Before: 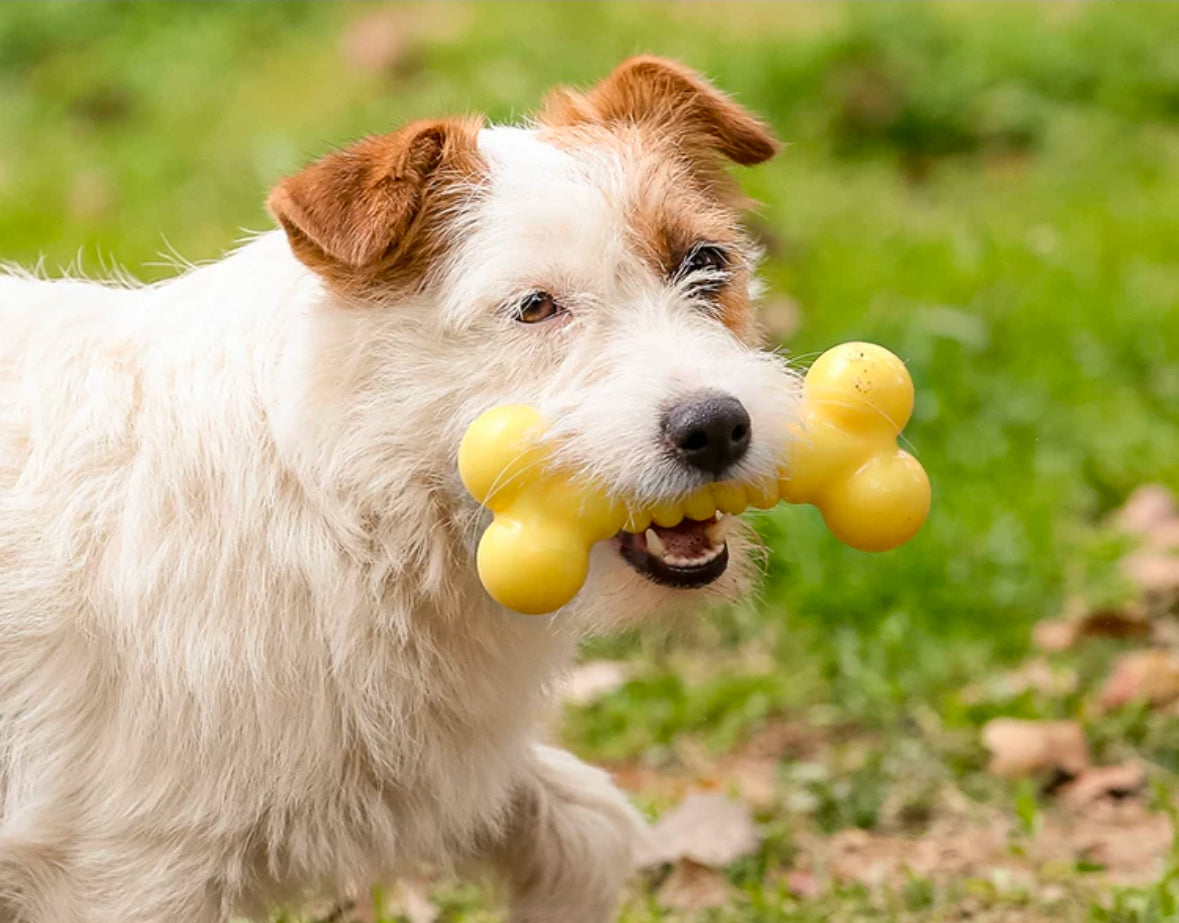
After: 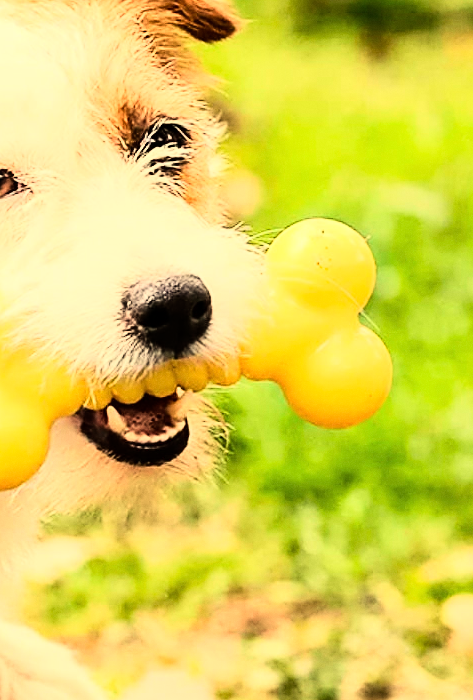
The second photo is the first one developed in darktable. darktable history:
white balance: red 1.08, blue 0.791
sharpen: on, module defaults
rotate and perspective: automatic cropping off
grain: coarseness 0.09 ISO, strength 10%
rgb curve: curves: ch0 [(0, 0) (0.21, 0.15) (0.24, 0.21) (0.5, 0.75) (0.75, 0.96) (0.89, 0.99) (1, 1)]; ch1 [(0, 0.02) (0.21, 0.13) (0.25, 0.2) (0.5, 0.67) (0.75, 0.9) (0.89, 0.97) (1, 1)]; ch2 [(0, 0.02) (0.21, 0.13) (0.25, 0.2) (0.5, 0.67) (0.75, 0.9) (0.89, 0.97) (1, 1)], compensate middle gray true
crop: left 45.721%, top 13.393%, right 14.118%, bottom 10.01%
